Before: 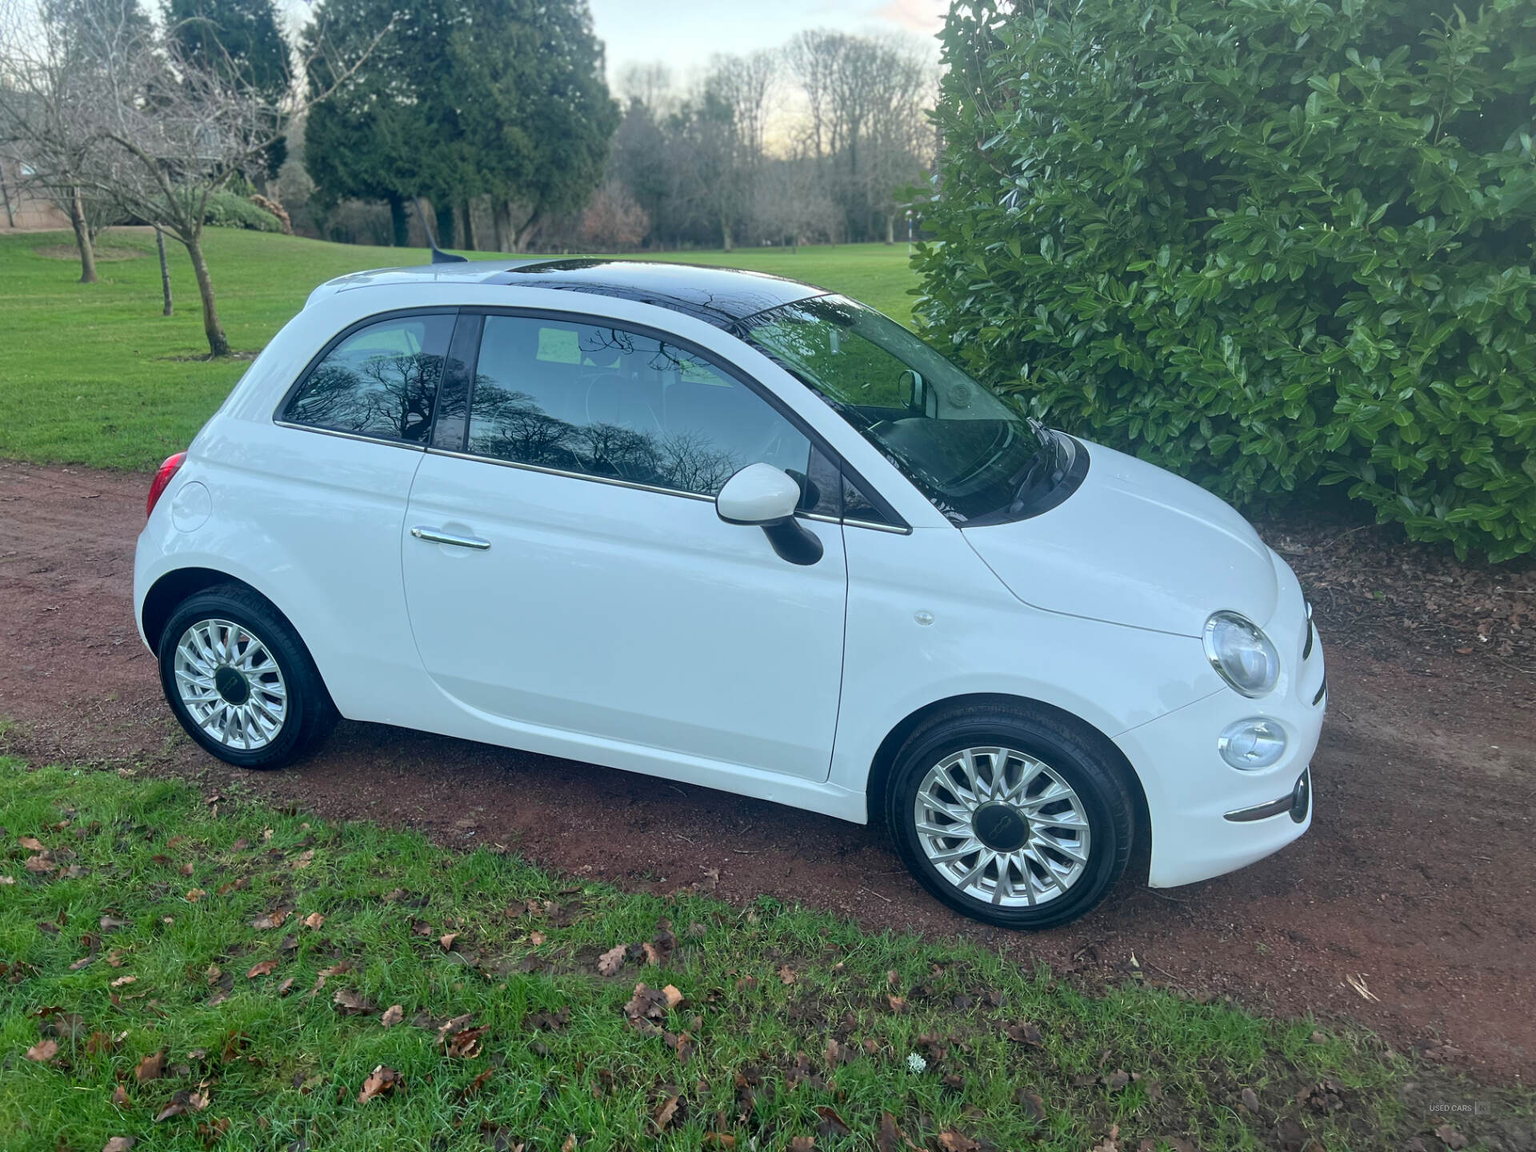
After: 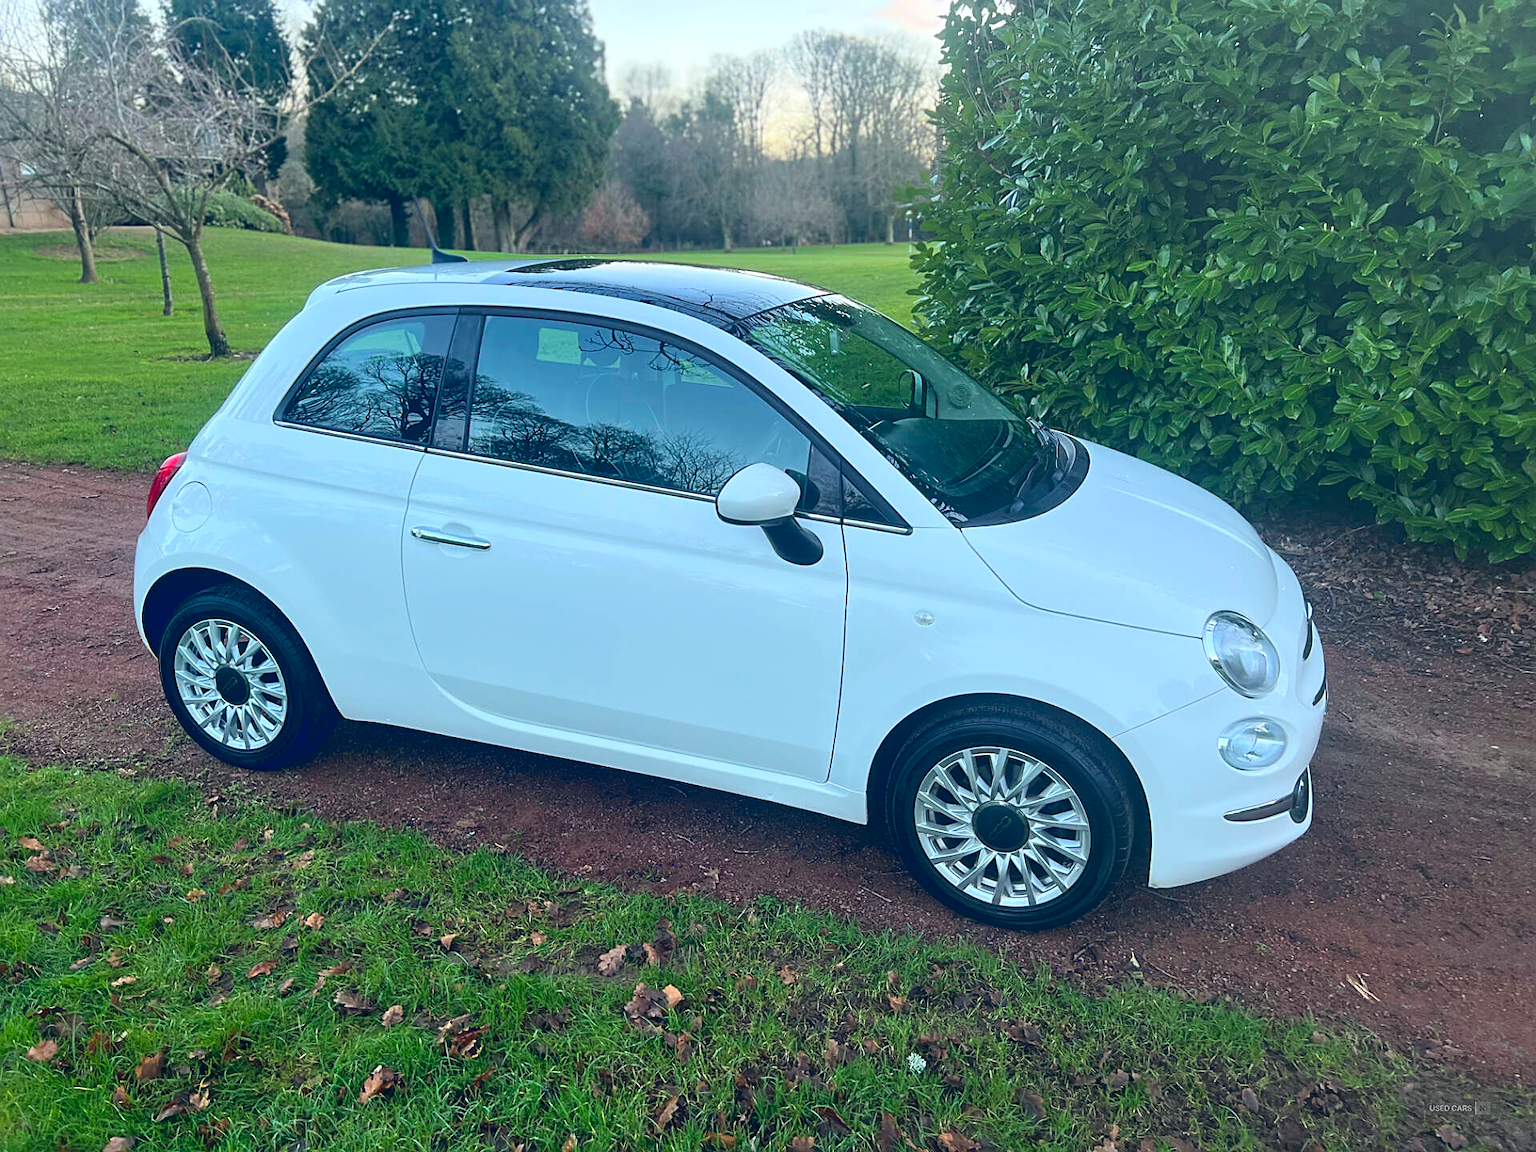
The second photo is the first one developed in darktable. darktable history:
tone curve: curves: ch0 [(0, 0.036) (0.119, 0.115) (0.461, 0.479) (0.715, 0.767) (0.817, 0.865) (1, 0.998)]; ch1 [(0, 0) (0.377, 0.416) (0.44, 0.478) (0.487, 0.498) (0.514, 0.525) (0.538, 0.552) (0.67, 0.688) (1, 1)]; ch2 [(0, 0) (0.38, 0.405) (0.463, 0.445) (0.492, 0.486) (0.524, 0.541) (0.578, 0.59) (0.653, 0.658) (1, 1)], color space Lab, linked channels, preserve colors none
sharpen: on, module defaults
color balance rgb: global offset › chroma 0.147%, global offset › hue 253.42°, linear chroma grading › global chroma 15.233%, perceptual saturation grading › global saturation 0.769%, global vibrance 20%
